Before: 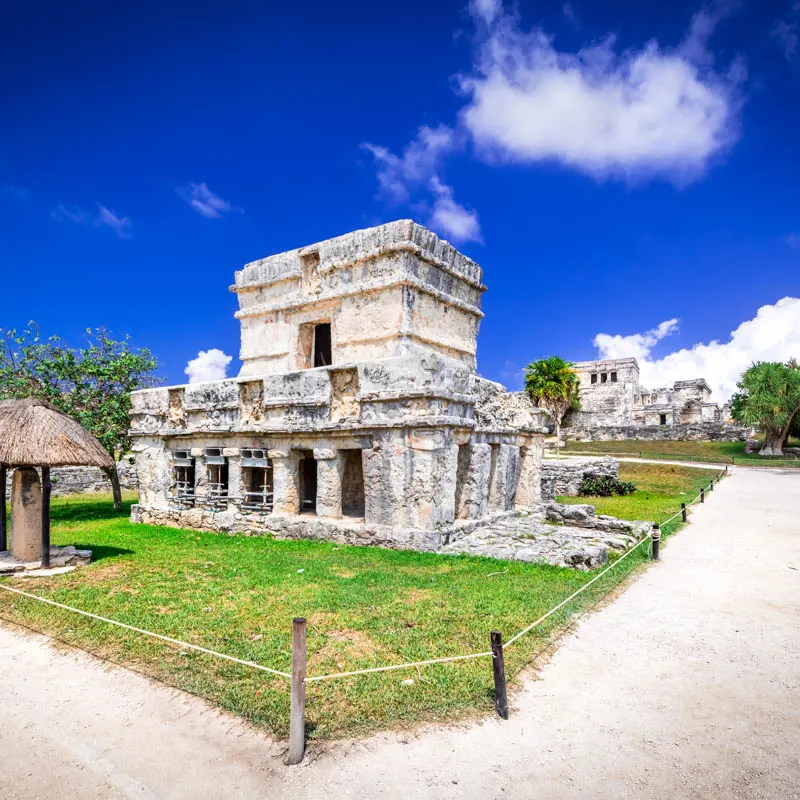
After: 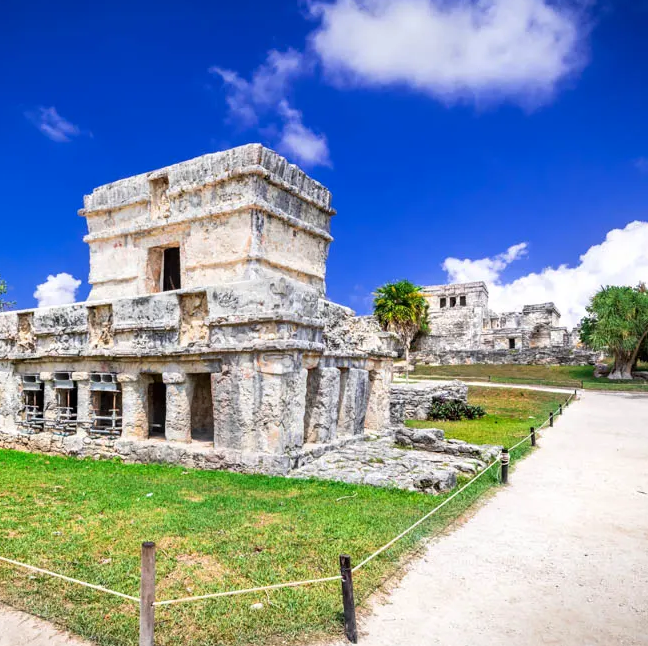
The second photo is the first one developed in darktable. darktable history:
base curve: curves: ch0 [(0, 0) (0.472, 0.455) (1, 1)], preserve colors none
crop: left 18.931%, top 9.527%, right 0%, bottom 9.638%
